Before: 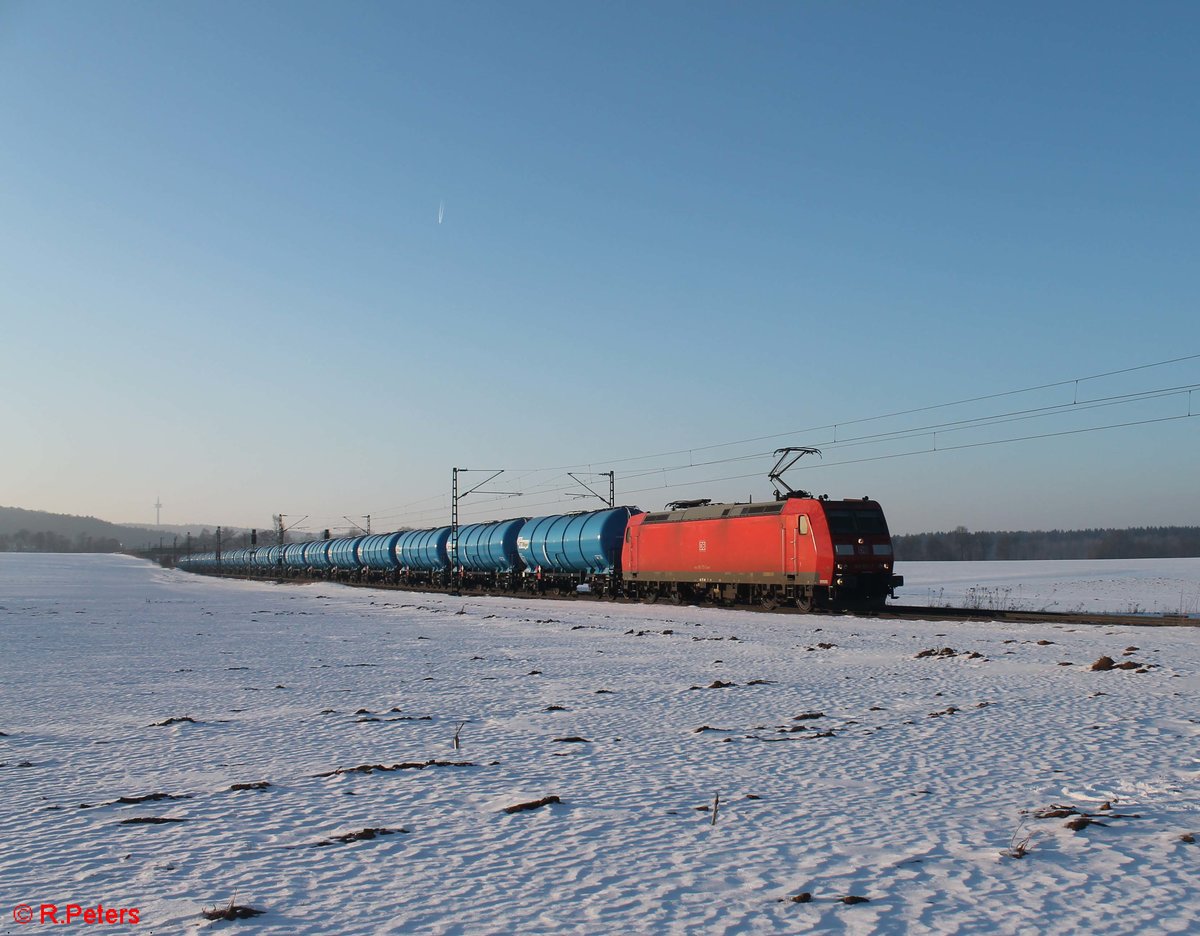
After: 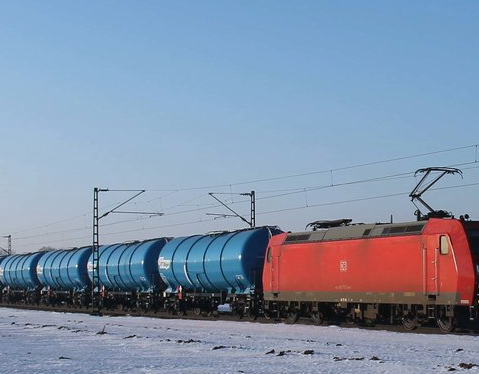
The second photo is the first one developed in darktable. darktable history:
crop: left 30%, top 30%, right 30%, bottom 30%
white balance: red 0.954, blue 1.079
